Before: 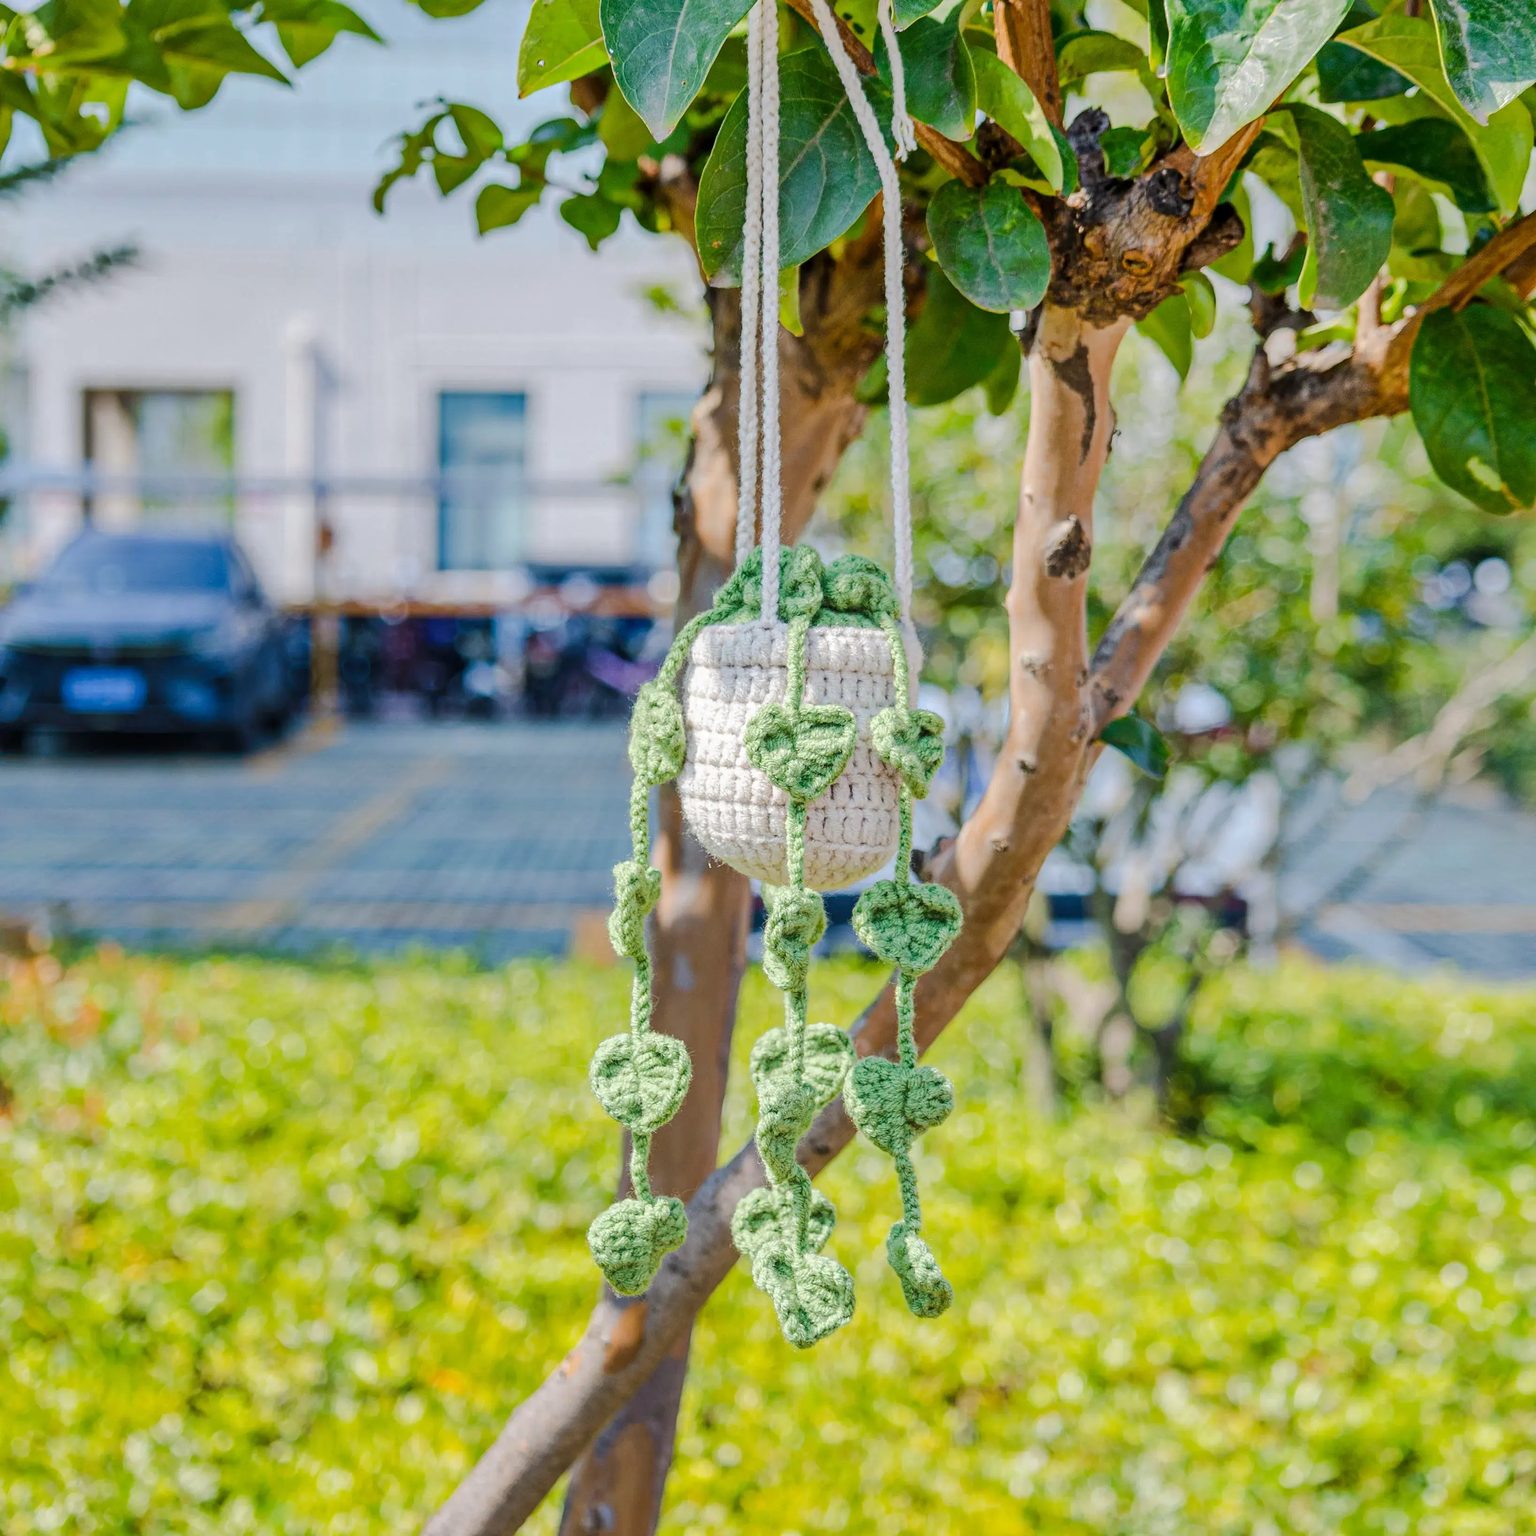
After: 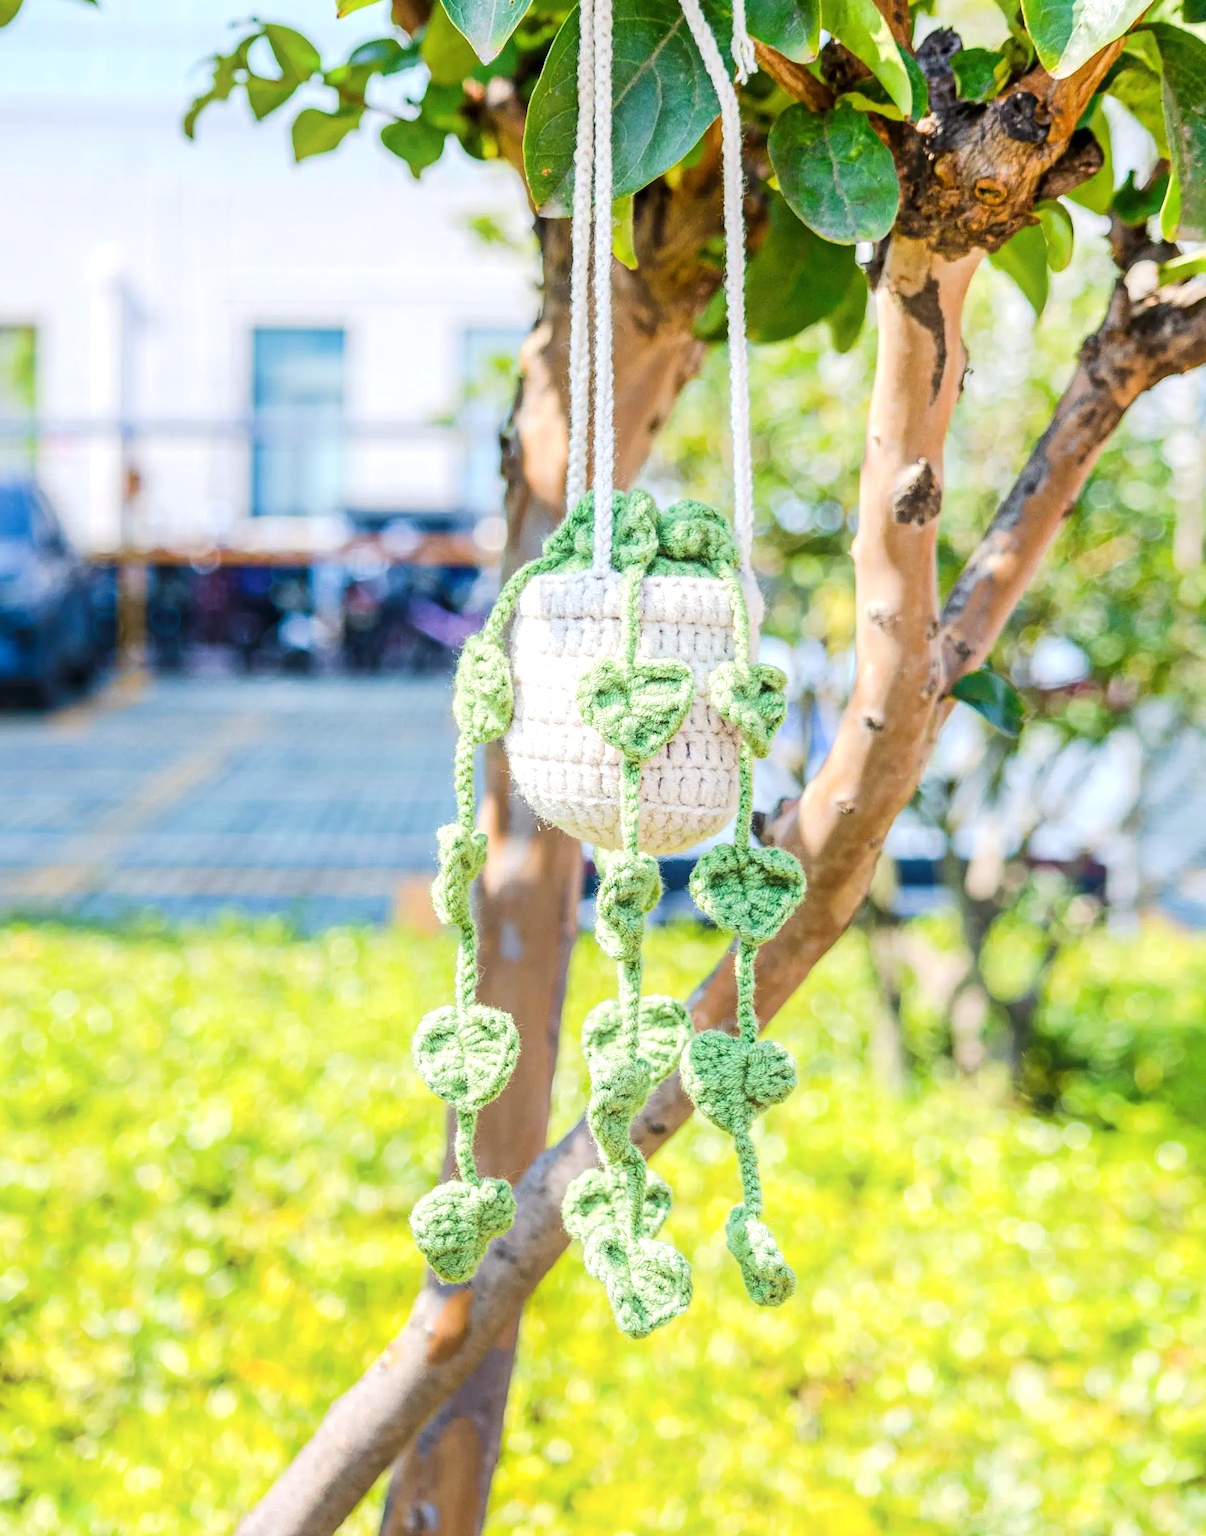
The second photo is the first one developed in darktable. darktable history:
crop and rotate: left 13.012%, top 5.329%, right 12.584%
shadows and highlights: shadows -70.77, highlights 35.95, soften with gaussian
exposure: exposure 0.65 EV, compensate highlight preservation false
